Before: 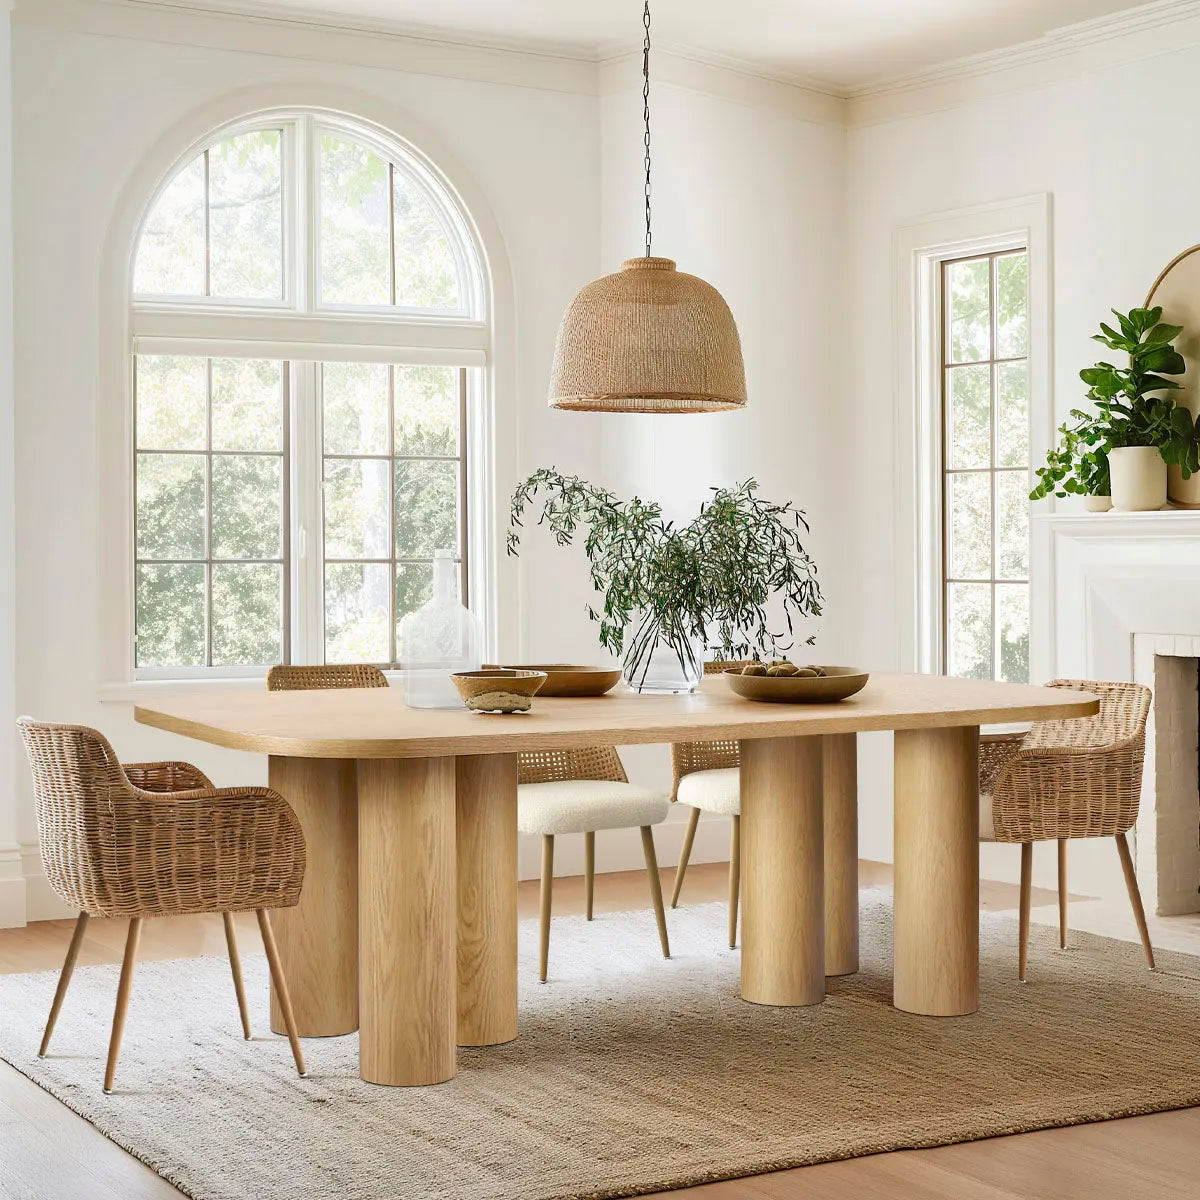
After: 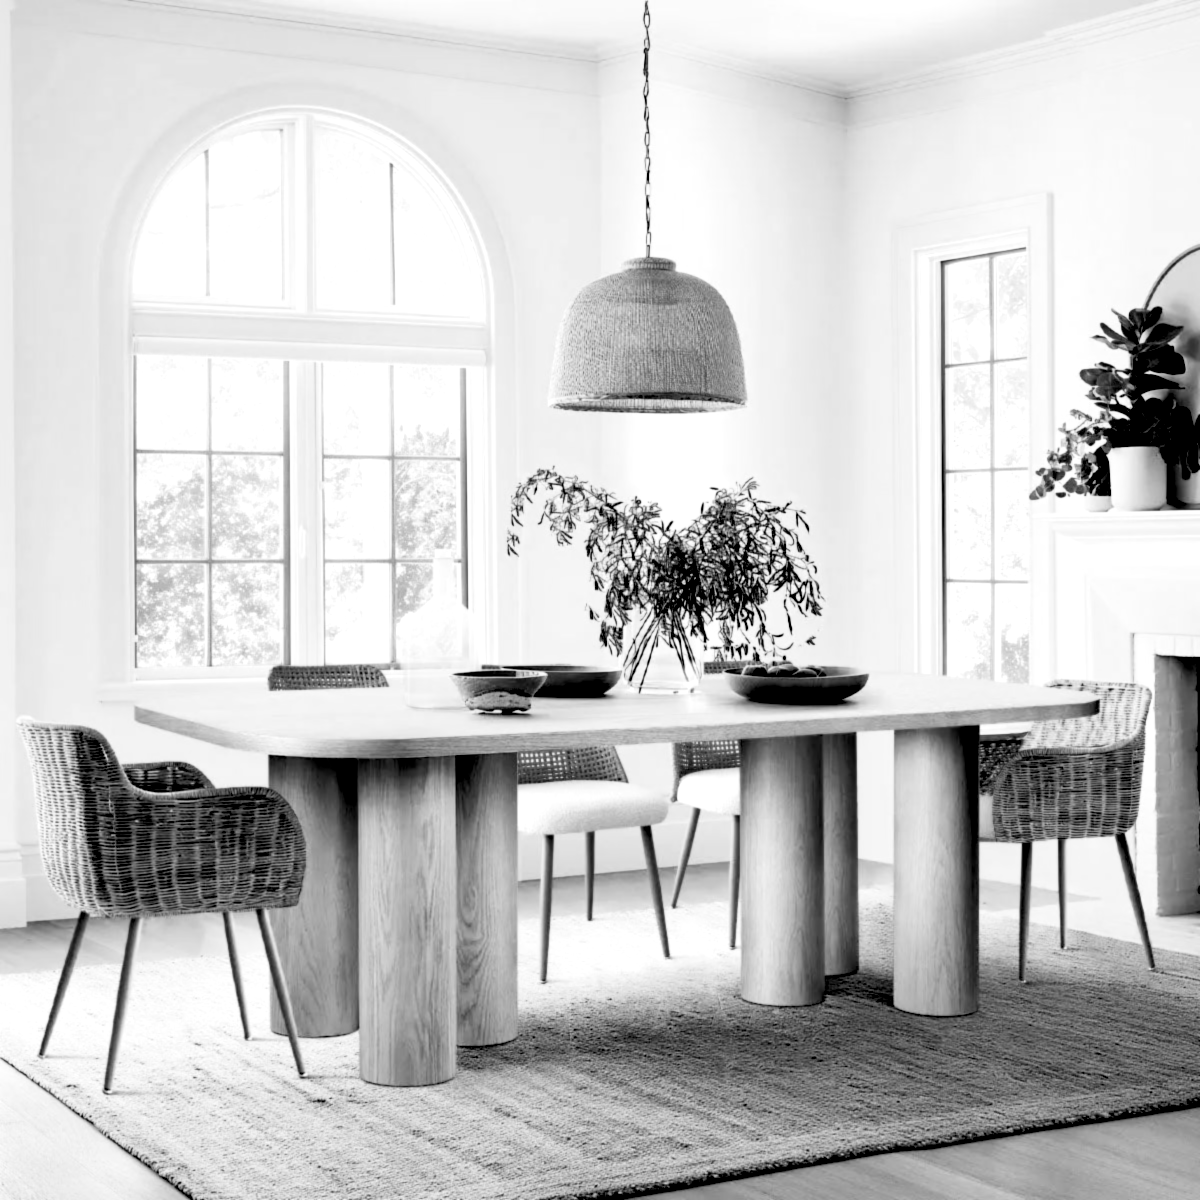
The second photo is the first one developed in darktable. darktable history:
lowpass: radius 0.76, contrast 1.56, saturation 0, unbound 0
tone equalizer: on, module defaults
rgb levels: levels [[0.034, 0.472, 0.904], [0, 0.5, 1], [0, 0.5, 1]]
white balance: red 1.004, blue 1.096
